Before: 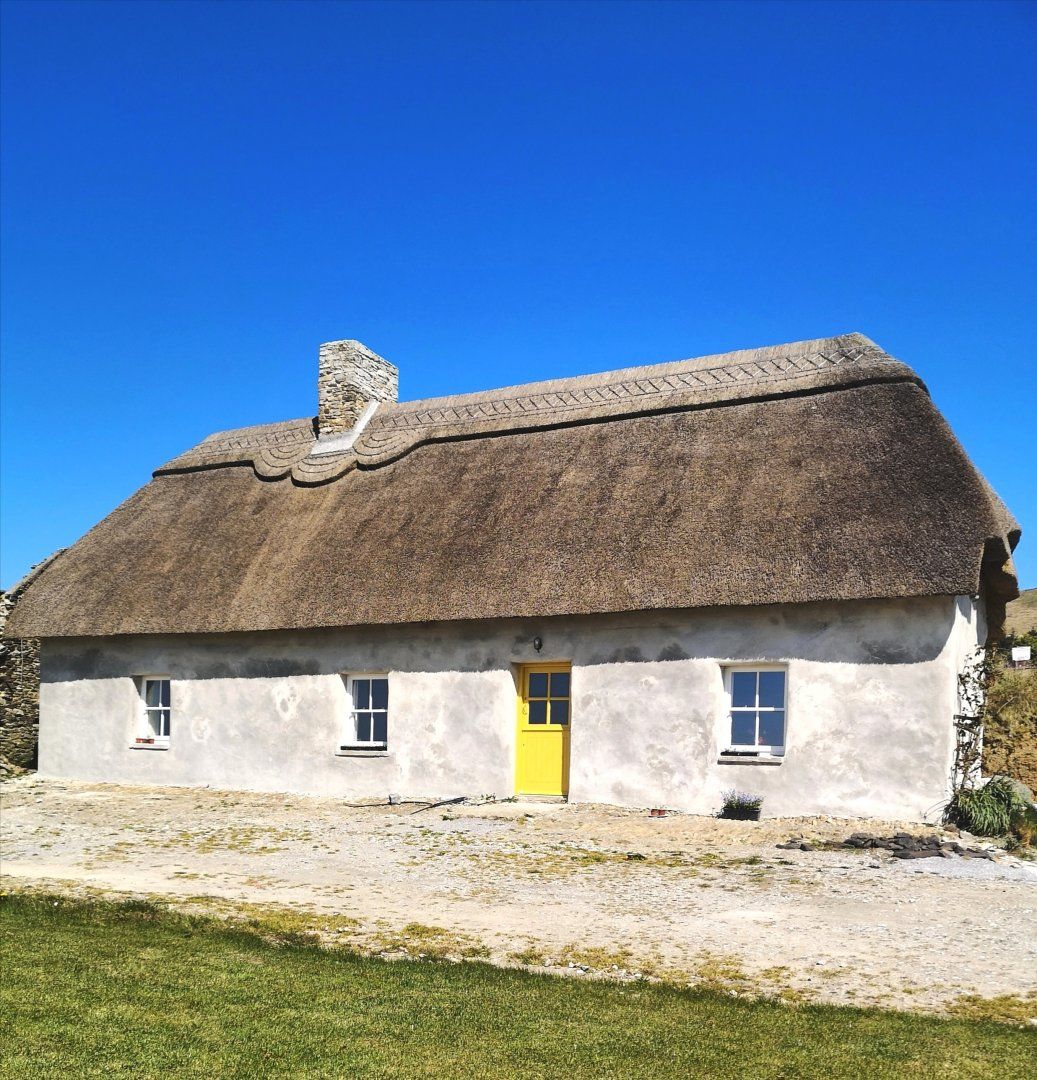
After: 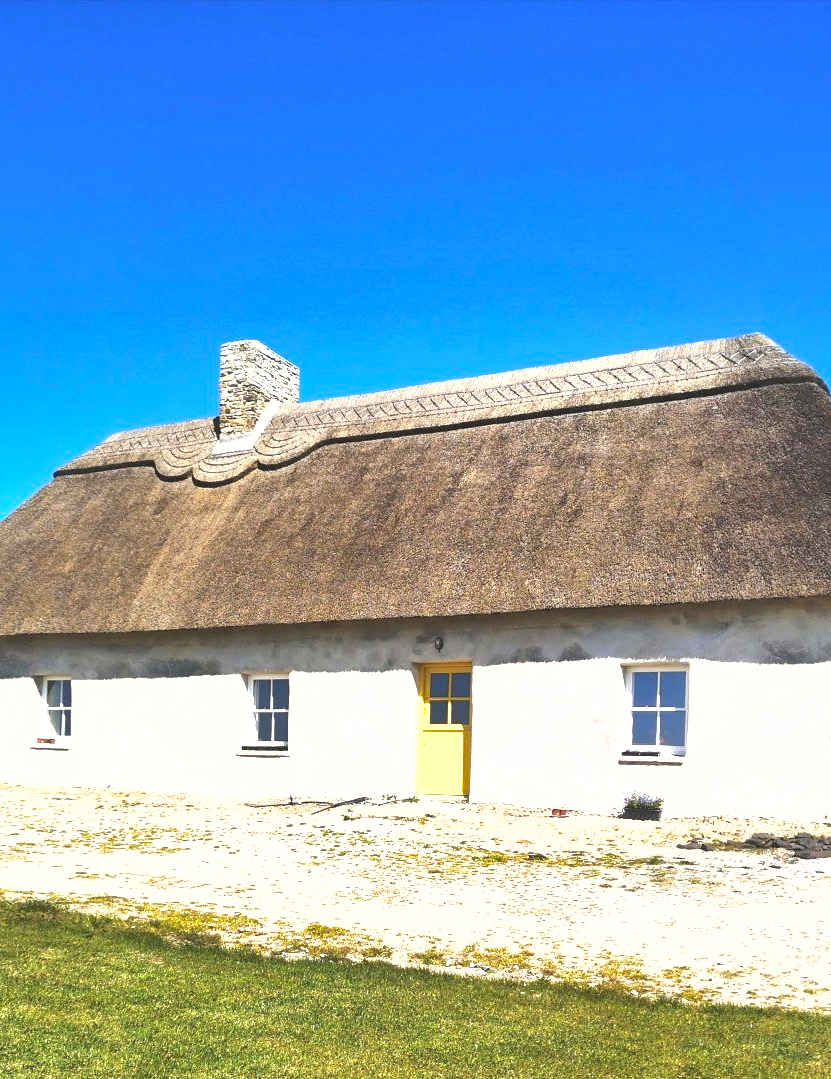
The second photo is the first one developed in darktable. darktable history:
exposure: black level correction 0, exposure 0.9 EV, compensate exposure bias true, compensate highlight preservation false
crop and rotate: left 9.597%, right 10.195%
shadows and highlights: on, module defaults
